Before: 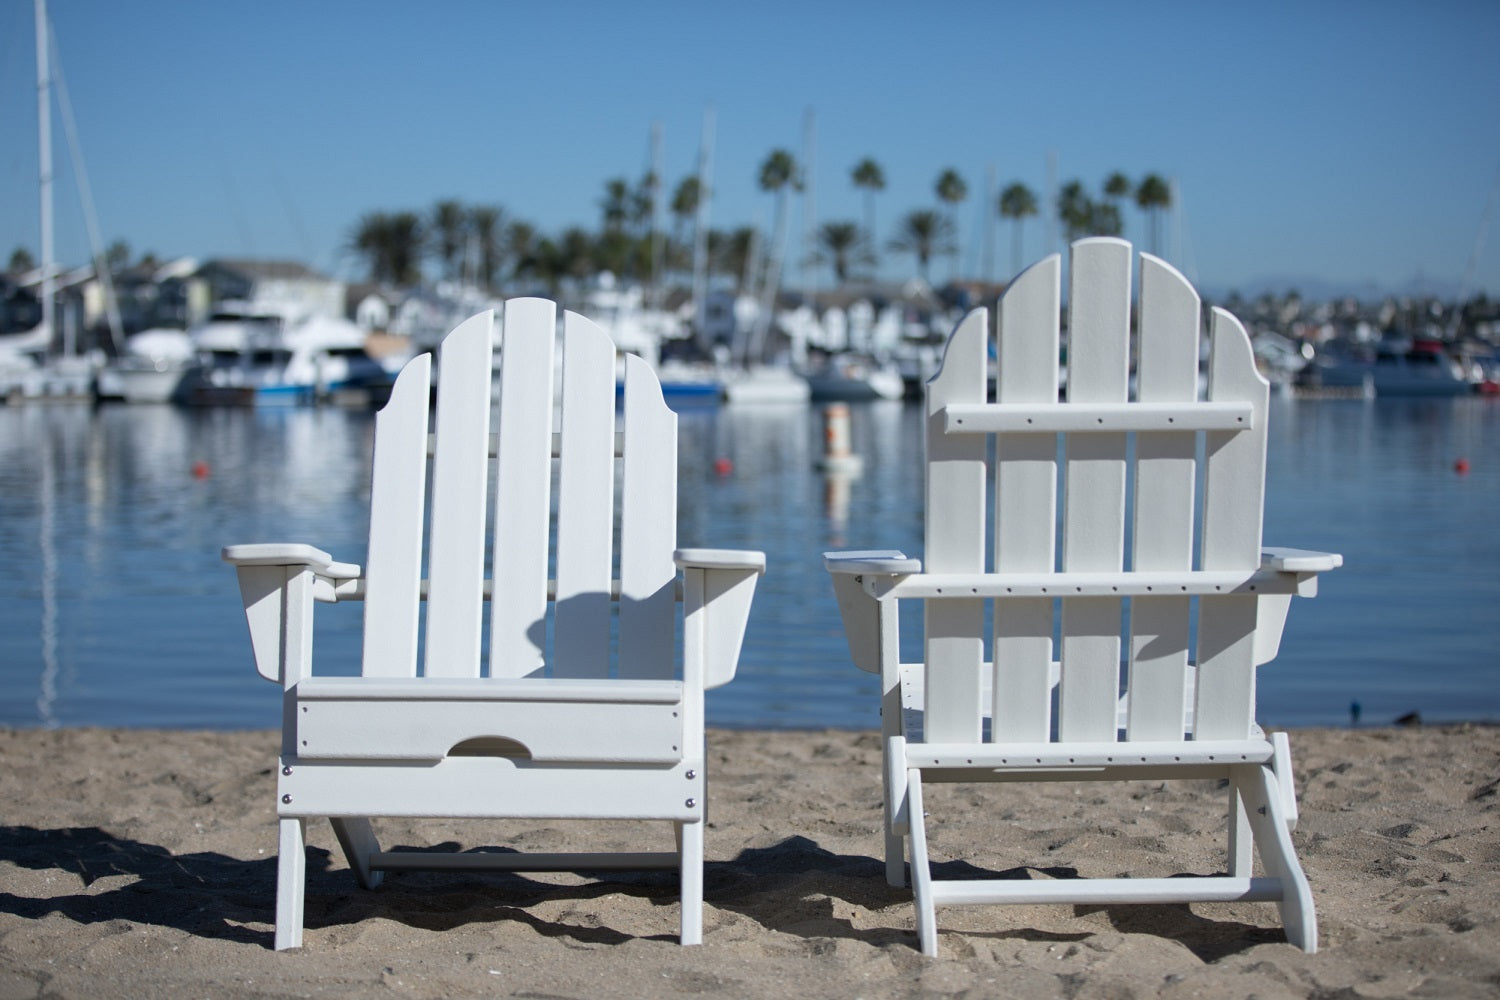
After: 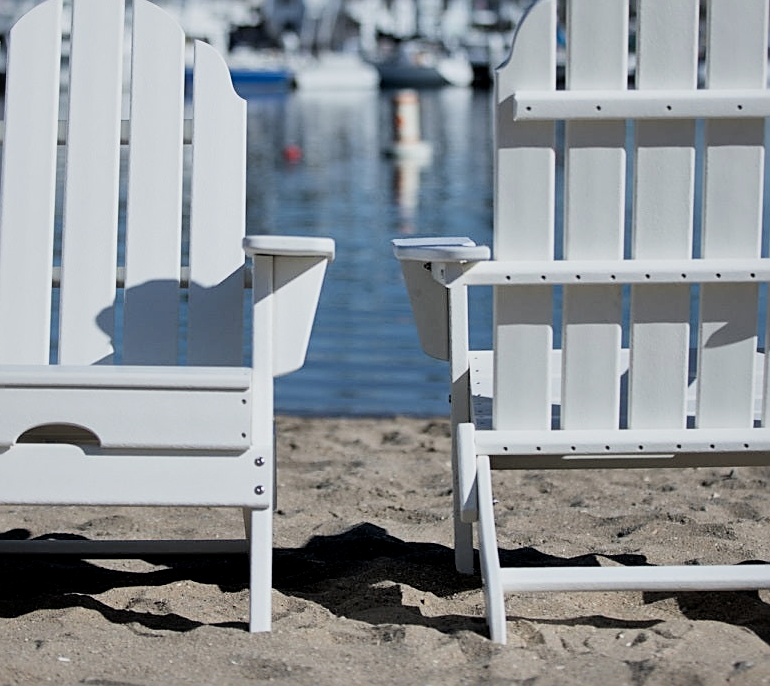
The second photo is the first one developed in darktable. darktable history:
crop and rotate: left 28.798%, top 31.388%, right 19.845%
haze removal: strength -0.046, compatibility mode true, adaptive false
filmic rgb: black relative exposure -5.09 EV, white relative exposure 3.97 EV, hardness 2.88, contrast 1.194
local contrast: mode bilateral grid, contrast 20, coarseness 50, detail 144%, midtone range 0.2
sharpen: on, module defaults
